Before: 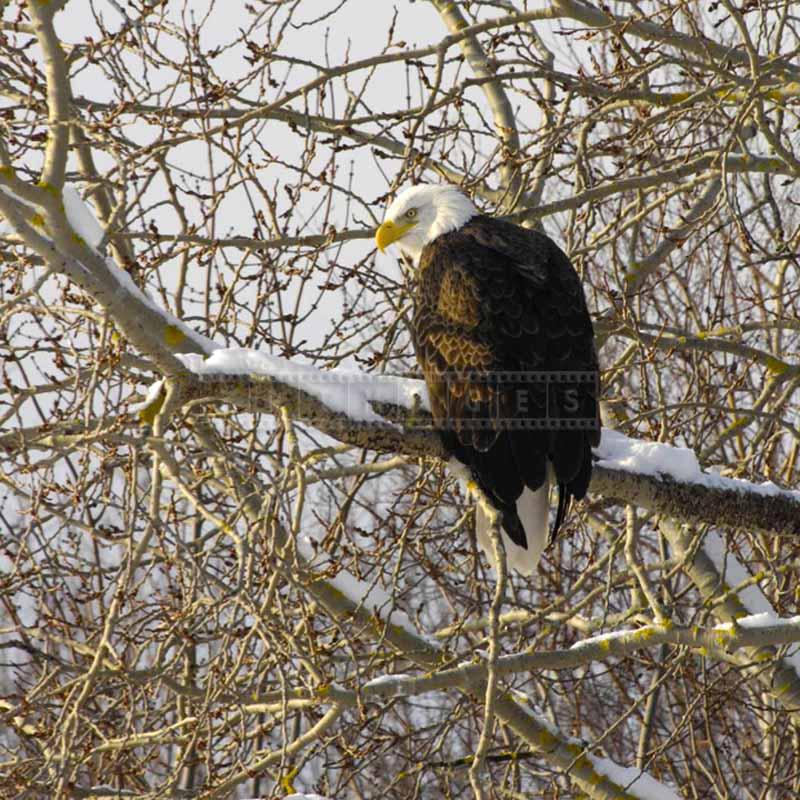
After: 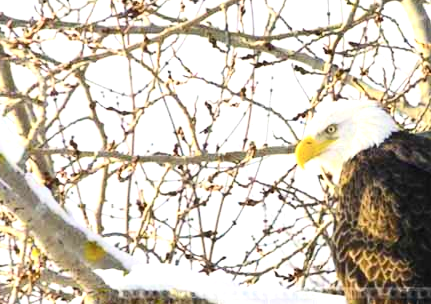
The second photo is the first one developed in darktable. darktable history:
exposure: black level correction 0, exposure 1.105 EV, compensate exposure bias true, compensate highlight preservation false
color calibration: illuminant same as pipeline (D50), adaptation none (bypass), x 0.333, y 0.334, temperature 5014.64 K
crop: left 10.067%, top 10.622%, right 36.047%, bottom 51.268%
contrast brightness saturation: contrast 0.236, brightness 0.086
